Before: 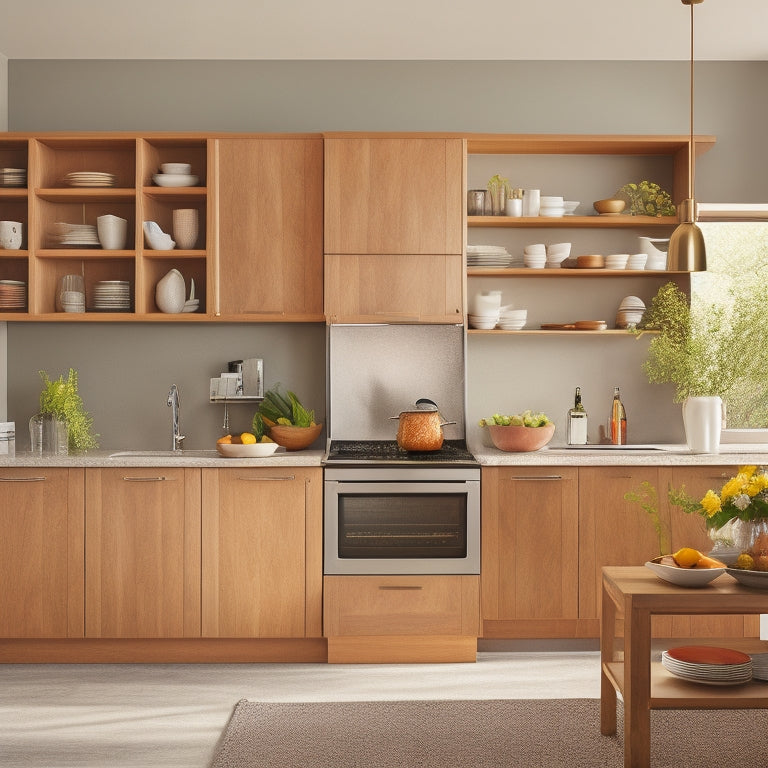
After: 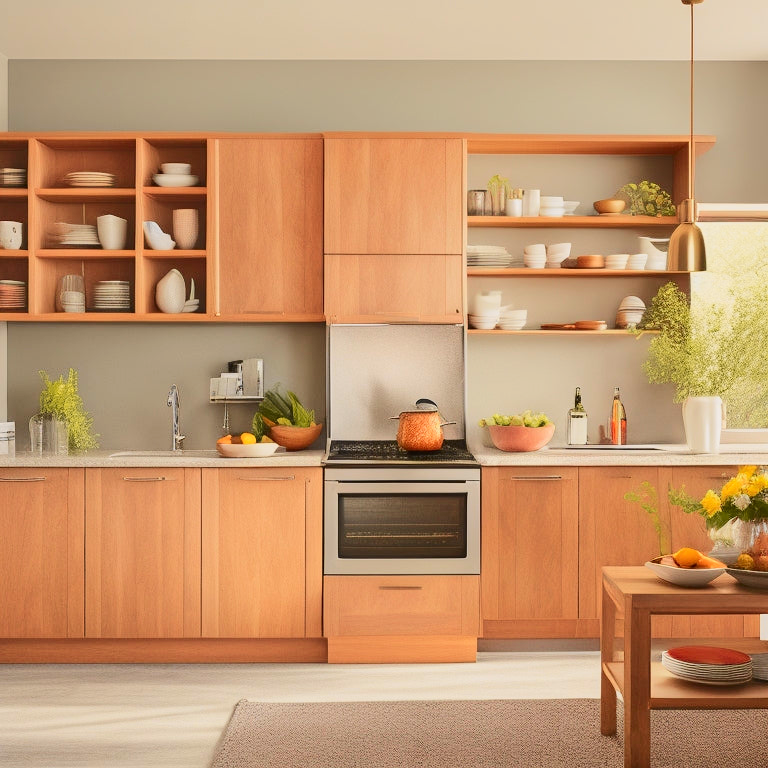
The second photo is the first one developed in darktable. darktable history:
tone curve: curves: ch0 [(0, 0) (0.239, 0.248) (0.508, 0.606) (0.826, 0.855) (1, 0.945)]; ch1 [(0, 0) (0.401, 0.42) (0.442, 0.47) (0.492, 0.498) (0.511, 0.516) (0.555, 0.586) (0.681, 0.739) (1, 1)]; ch2 [(0, 0) (0.411, 0.433) (0.5, 0.504) (0.545, 0.574) (1, 1)], color space Lab, independent channels, preserve colors none
